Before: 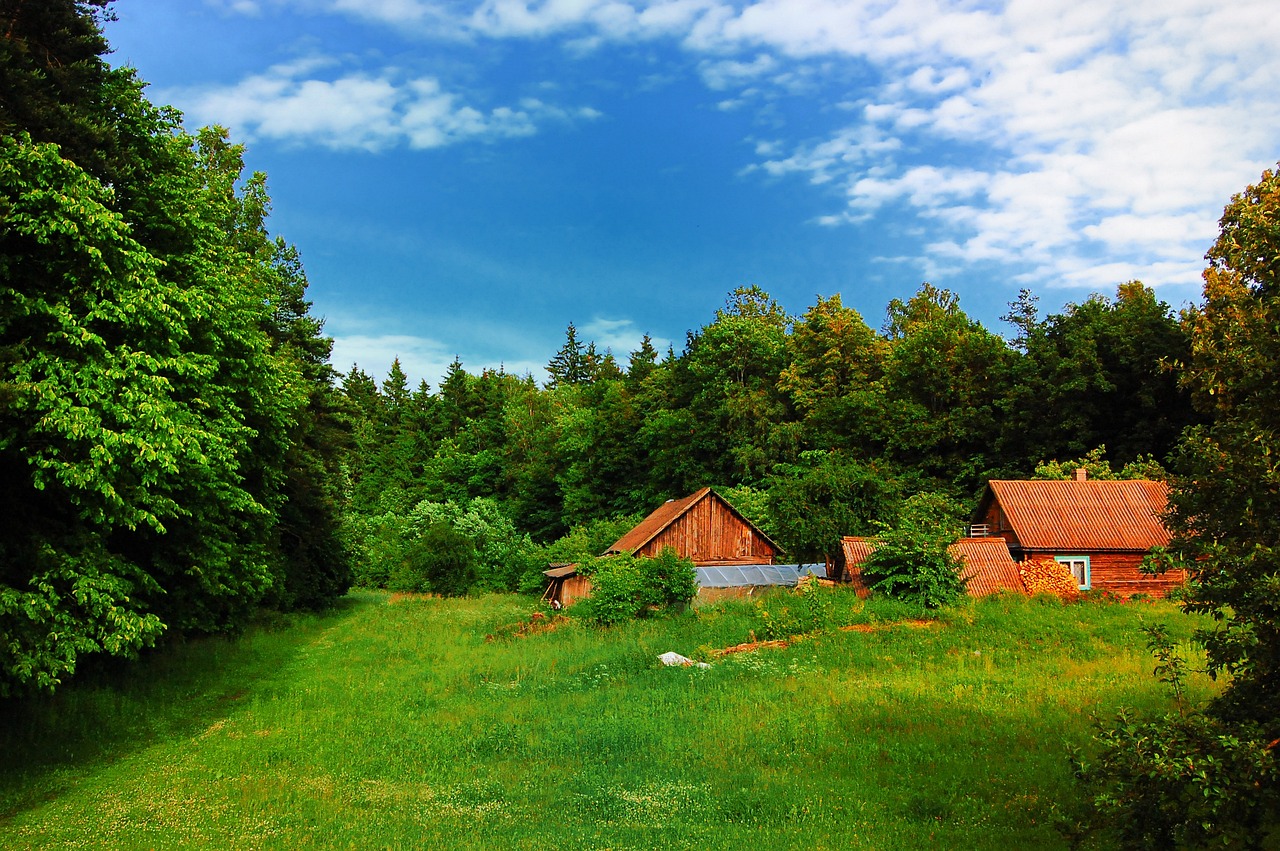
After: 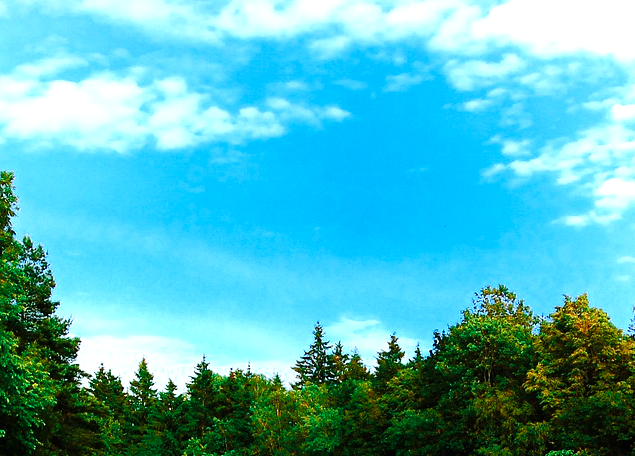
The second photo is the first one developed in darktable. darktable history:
tone equalizer: -8 EV -0.746 EV, -7 EV -0.684 EV, -6 EV -0.631 EV, -5 EV -0.371 EV, -3 EV 0.369 EV, -2 EV 0.6 EV, -1 EV 0.692 EV, +0 EV 0.73 EV, smoothing diameter 2.07%, edges refinement/feathering 16.15, mask exposure compensation -1.57 EV, filter diffusion 5
color zones: curves: ch0 [(0, 0.5) (0.125, 0.4) (0.25, 0.5) (0.375, 0.4) (0.5, 0.4) (0.625, 0.6) (0.75, 0.6) (0.875, 0.5)]; ch1 [(0, 0.4) (0.125, 0.5) (0.25, 0.4) (0.375, 0.4) (0.5, 0.4) (0.625, 0.4) (0.75, 0.5) (0.875, 0.4)]; ch2 [(0, 0.6) (0.125, 0.5) (0.25, 0.5) (0.375, 0.6) (0.5, 0.6) (0.625, 0.5) (0.75, 0.5) (0.875, 0.5)]
crop: left 19.784%, right 30.554%, bottom 46.396%
color balance rgb: linear chroma grading › global chroma 25.47%, perceptual saturation grading › global saturation 20%, perceptual saturation grading › highlights -24.918%, perceptual saturation grading › shadows 25.1%
